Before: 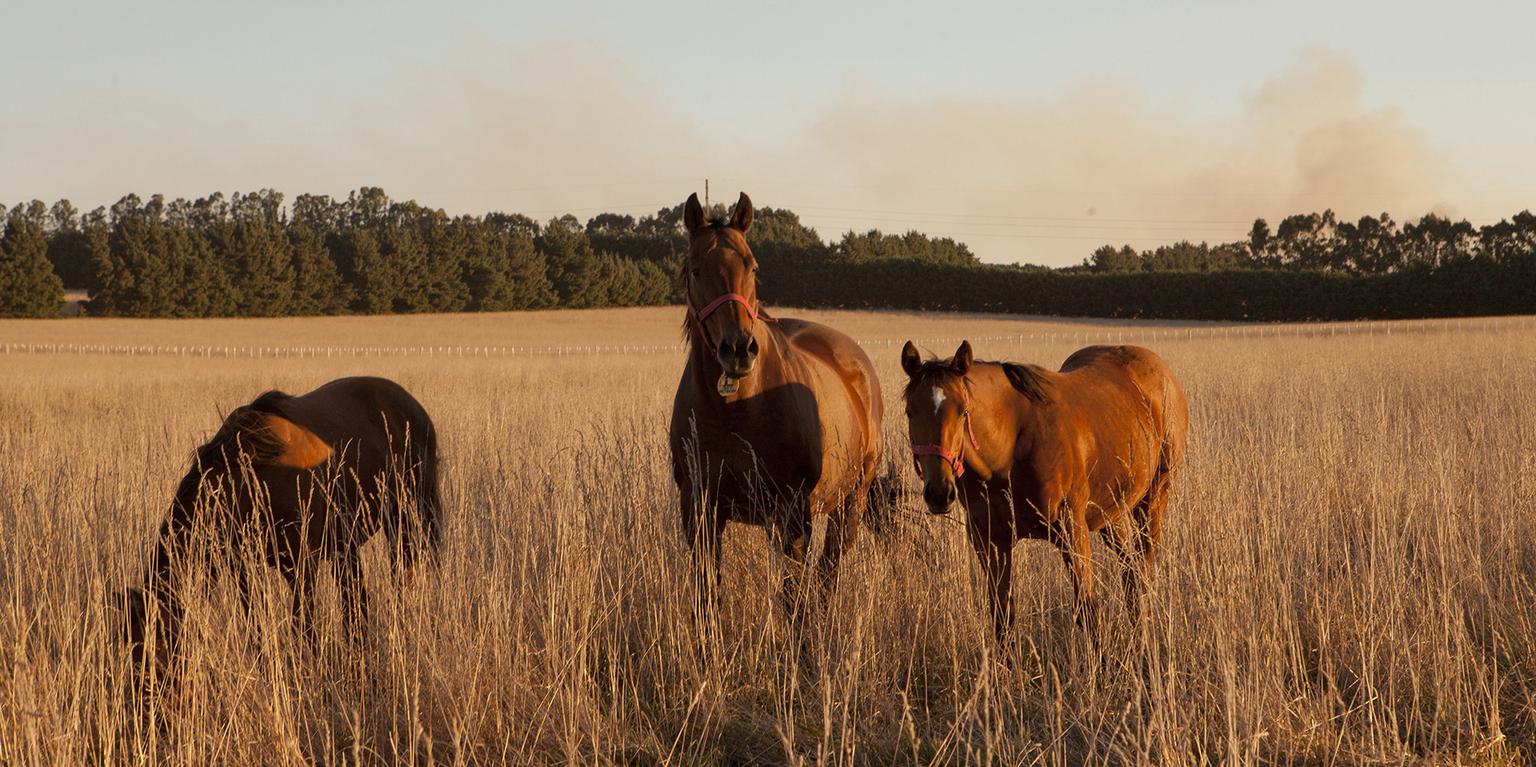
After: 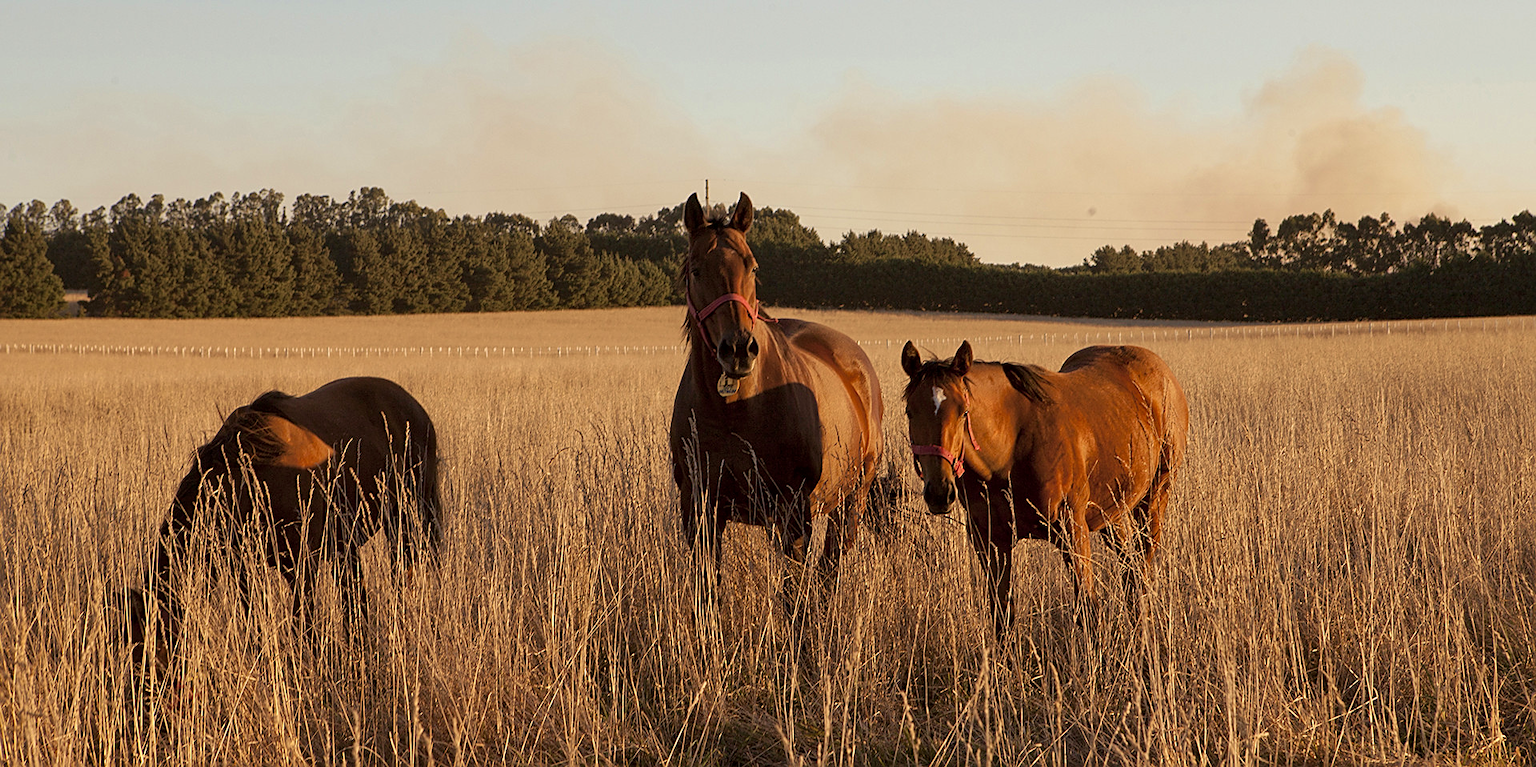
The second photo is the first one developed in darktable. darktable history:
local contrast: mode bilateral grid, contrast 21, coarseness 50, detail 119%, midtone range 0.2
sharpen: on, module defaults
velvia: on, module defaults
